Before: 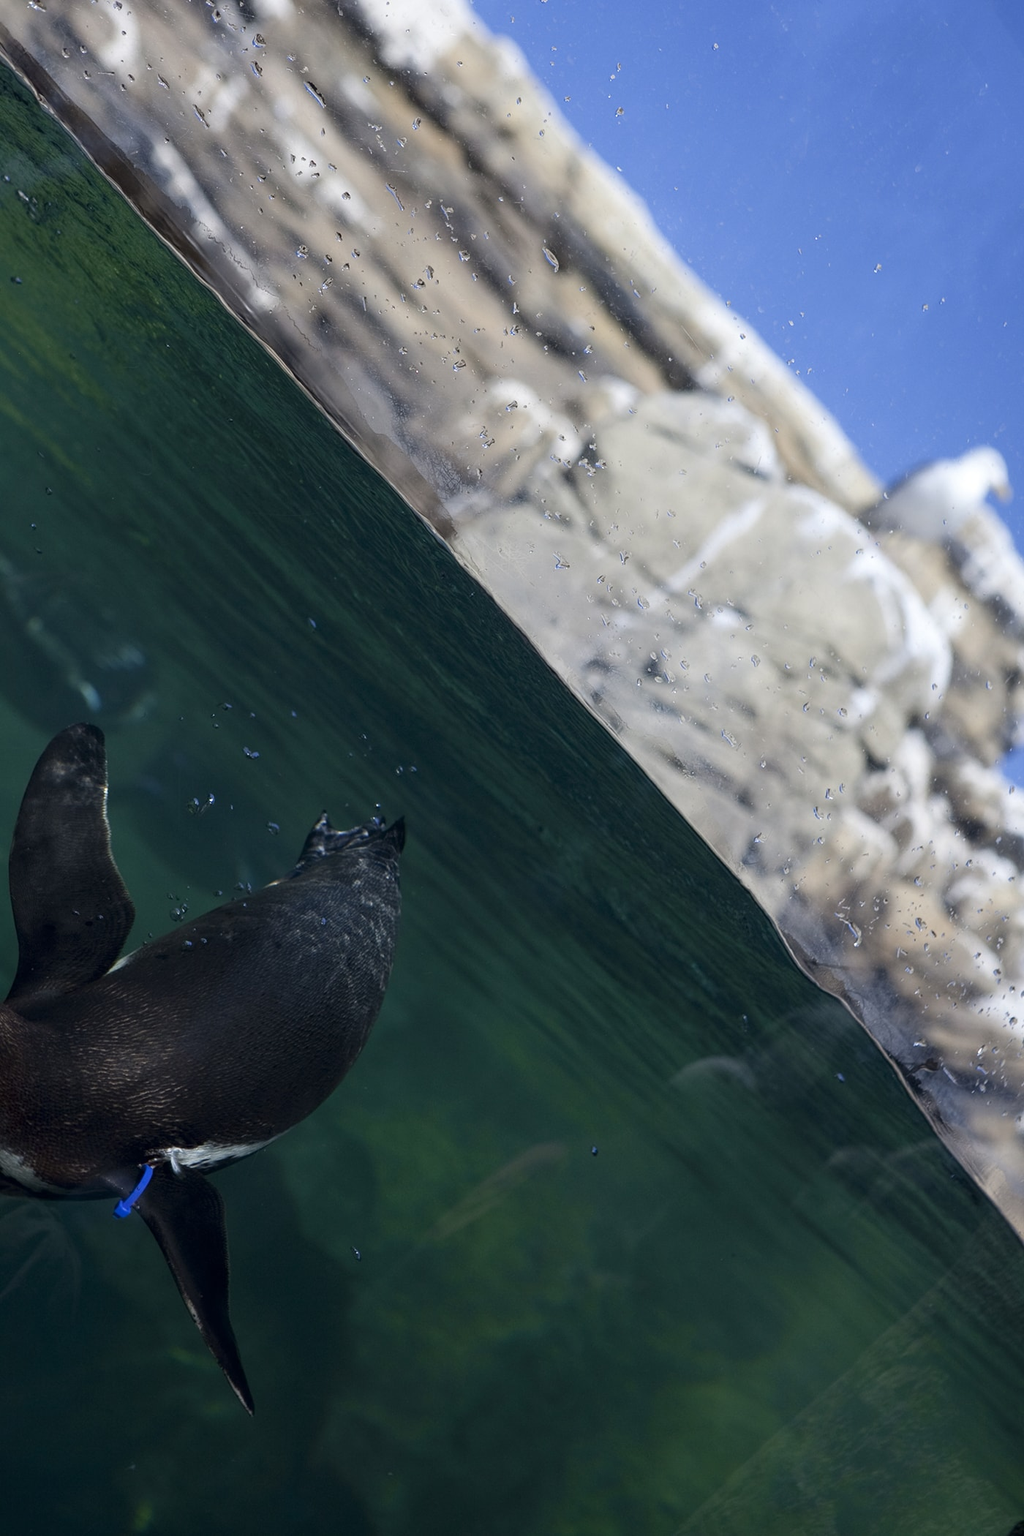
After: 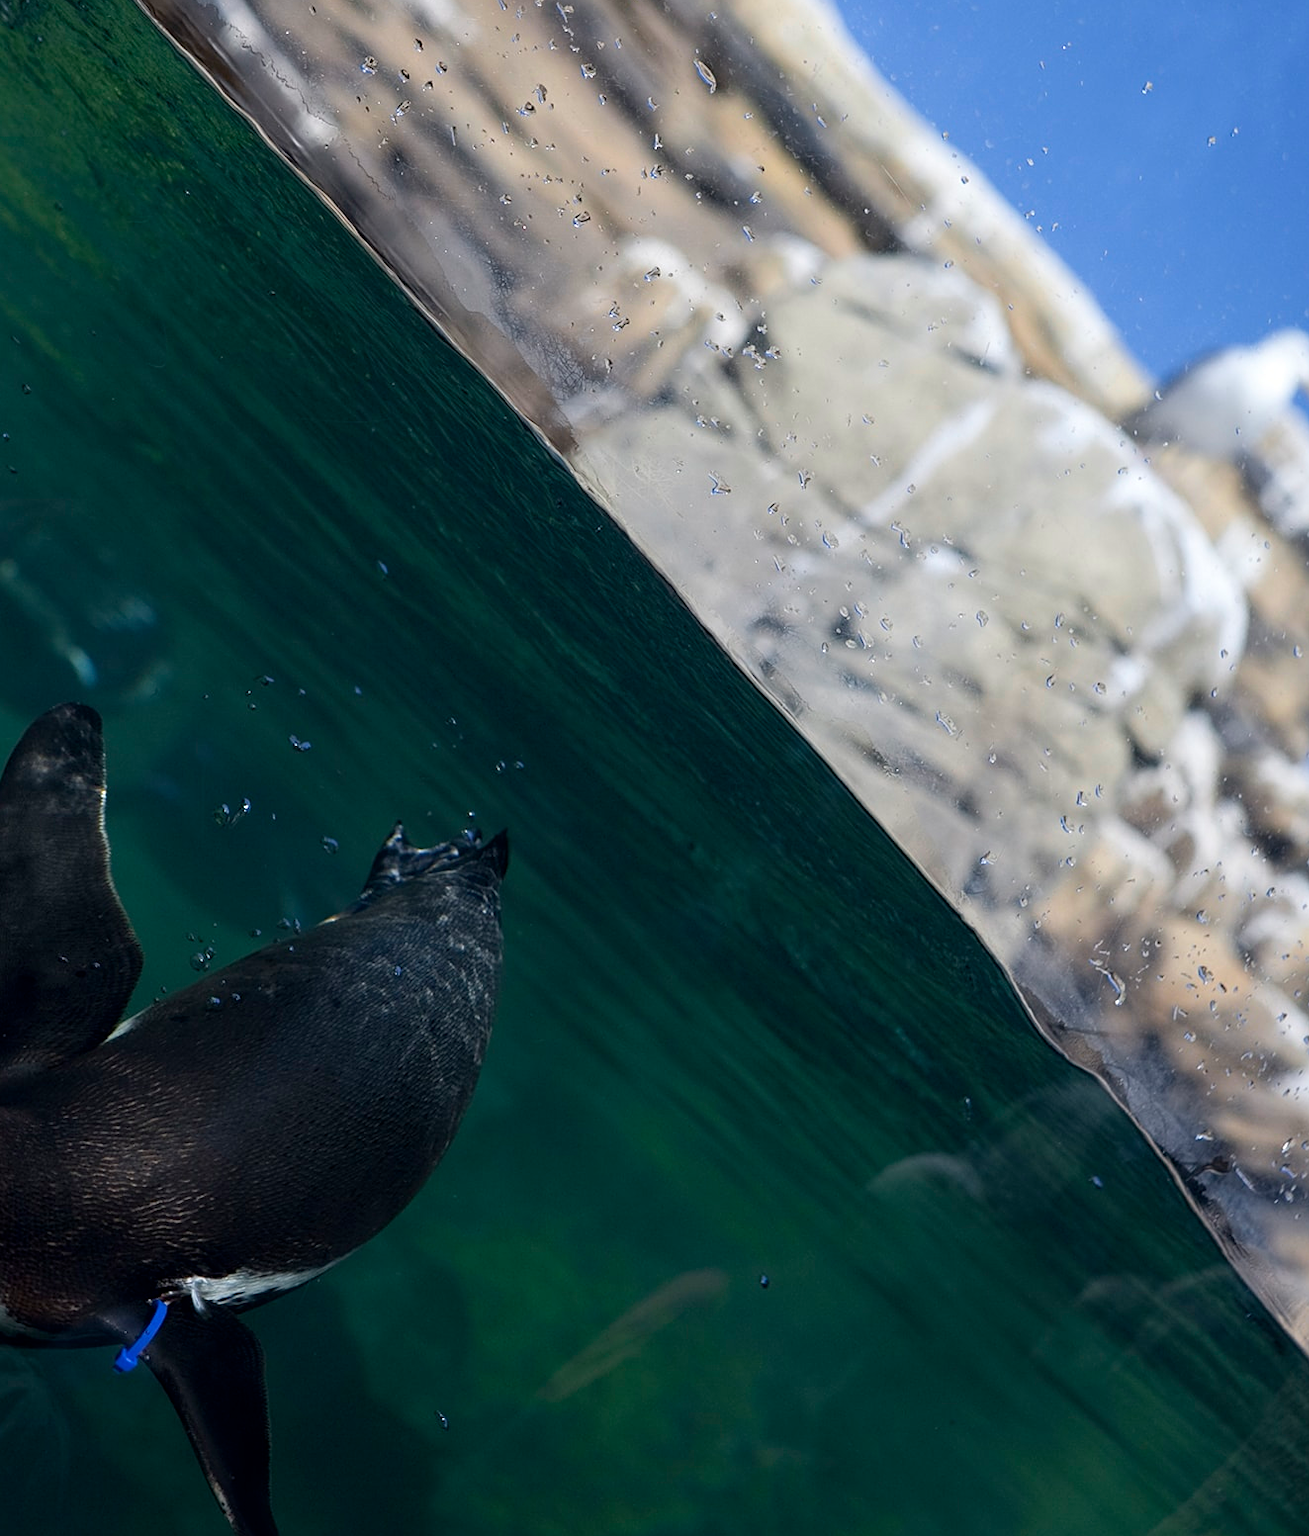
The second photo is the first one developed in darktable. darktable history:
crop and rotate: left 2.921%, top 13.283%, right 2.481%, bottom 12.763%
sharpen: amount 0.208
color zones: curves: ch0 [(0.224, 0.526) (0.75, 0.5)]; ch1 [(0.055, 0.526) (0.224, 0.761) (0.377, 0.526) (0.75, 0.5)]
